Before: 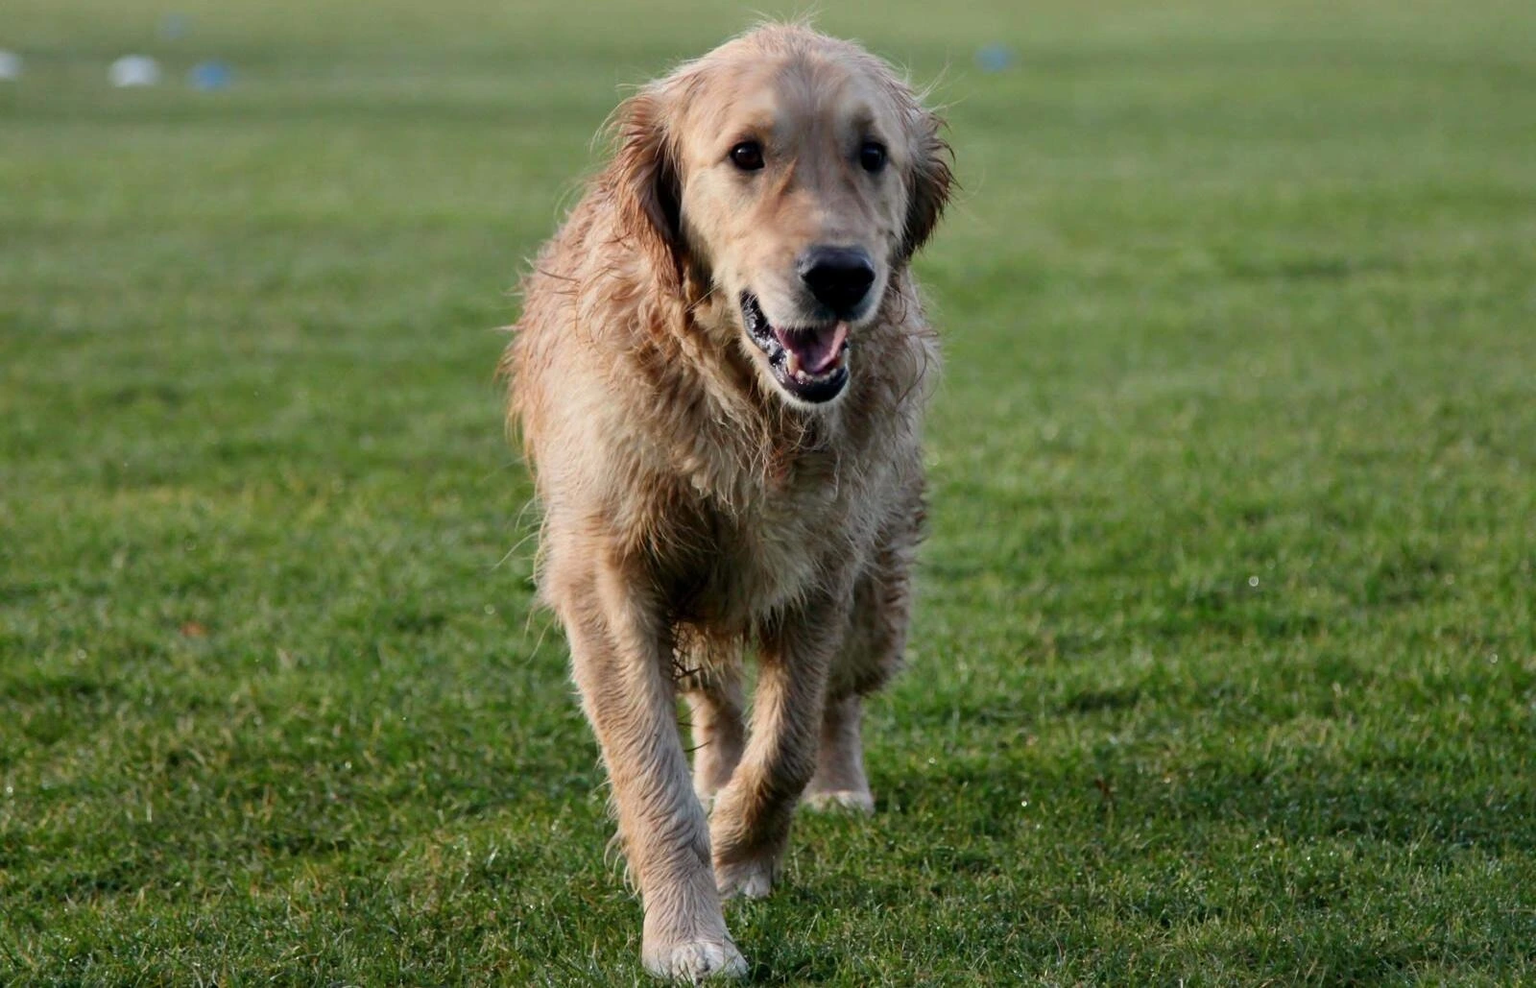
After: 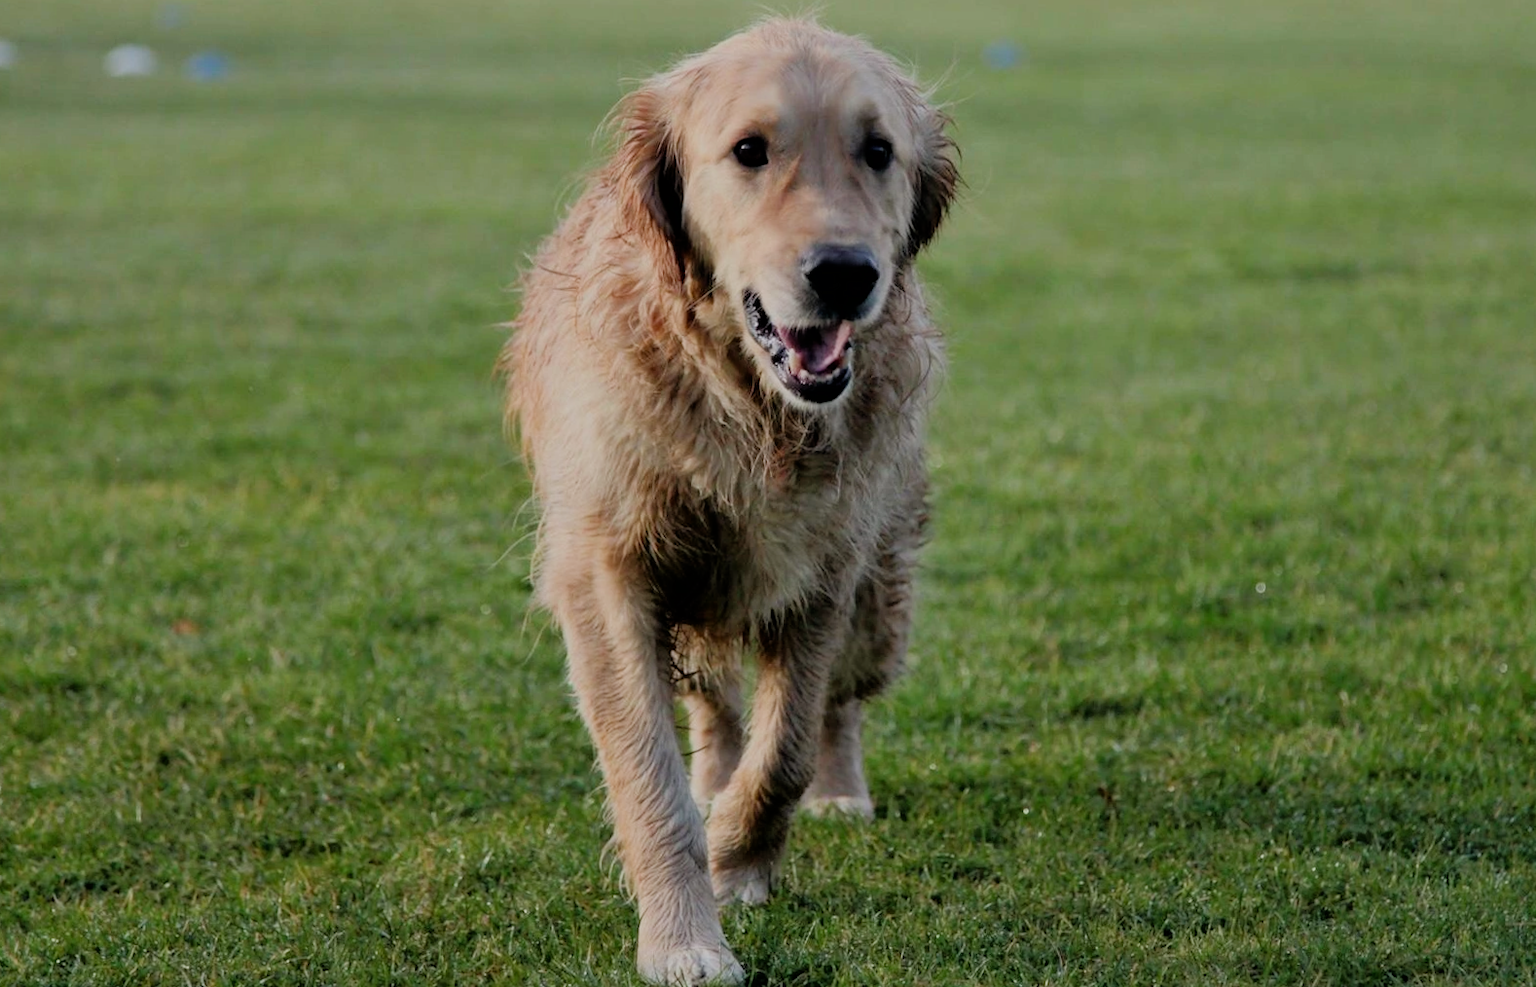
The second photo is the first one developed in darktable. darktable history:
filmic rgb: black relative exposure -6.98 EV, white relative exposure 5.63 EV, hardness 2.86
crop and rotate: angle -0.5°
rgb curve: curves: ch0 [(0, 0) (0.053, 0.068) (0.122, 0.128) (1, 1)]
